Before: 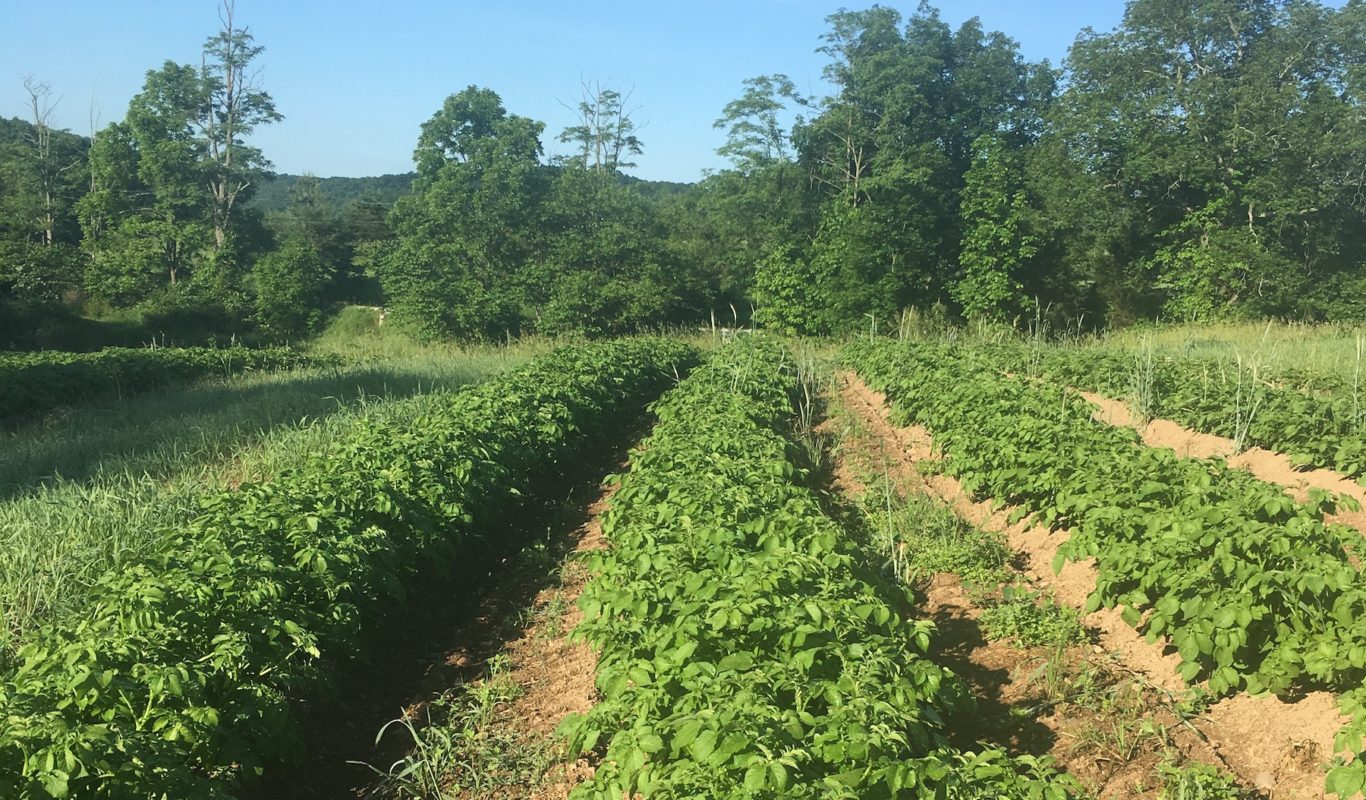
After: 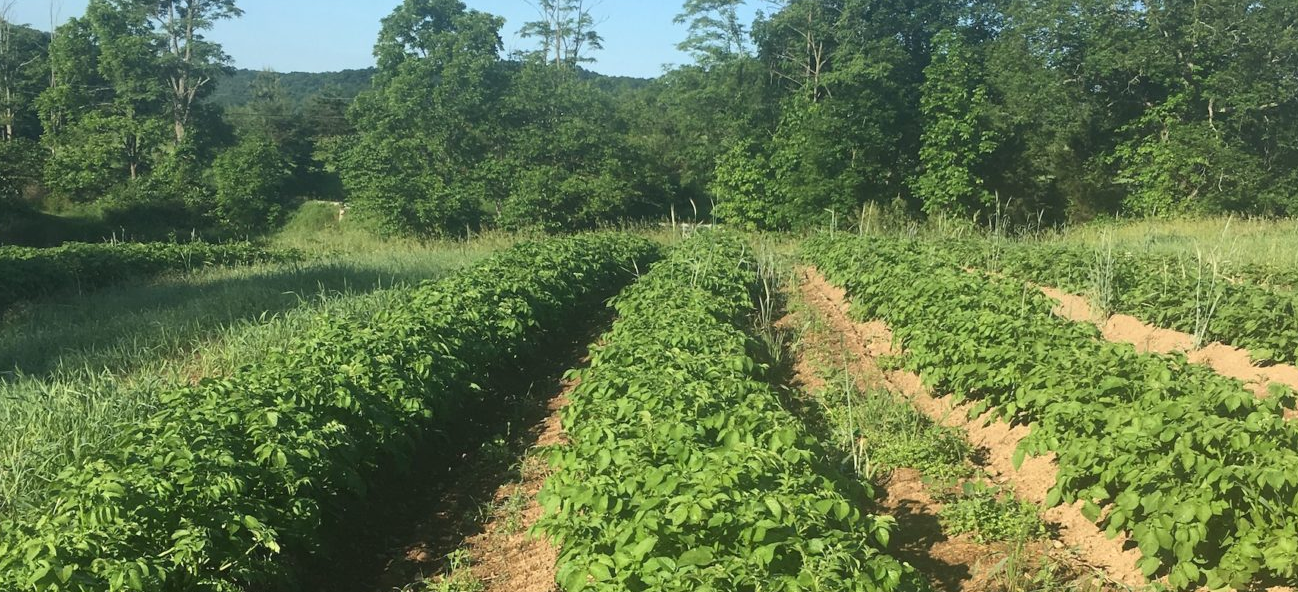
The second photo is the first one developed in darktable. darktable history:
tone equalizer: on, module defaults
crop and rotate: left 2.991%, top 13.302%, right 1.981%, bottom 12.636%
